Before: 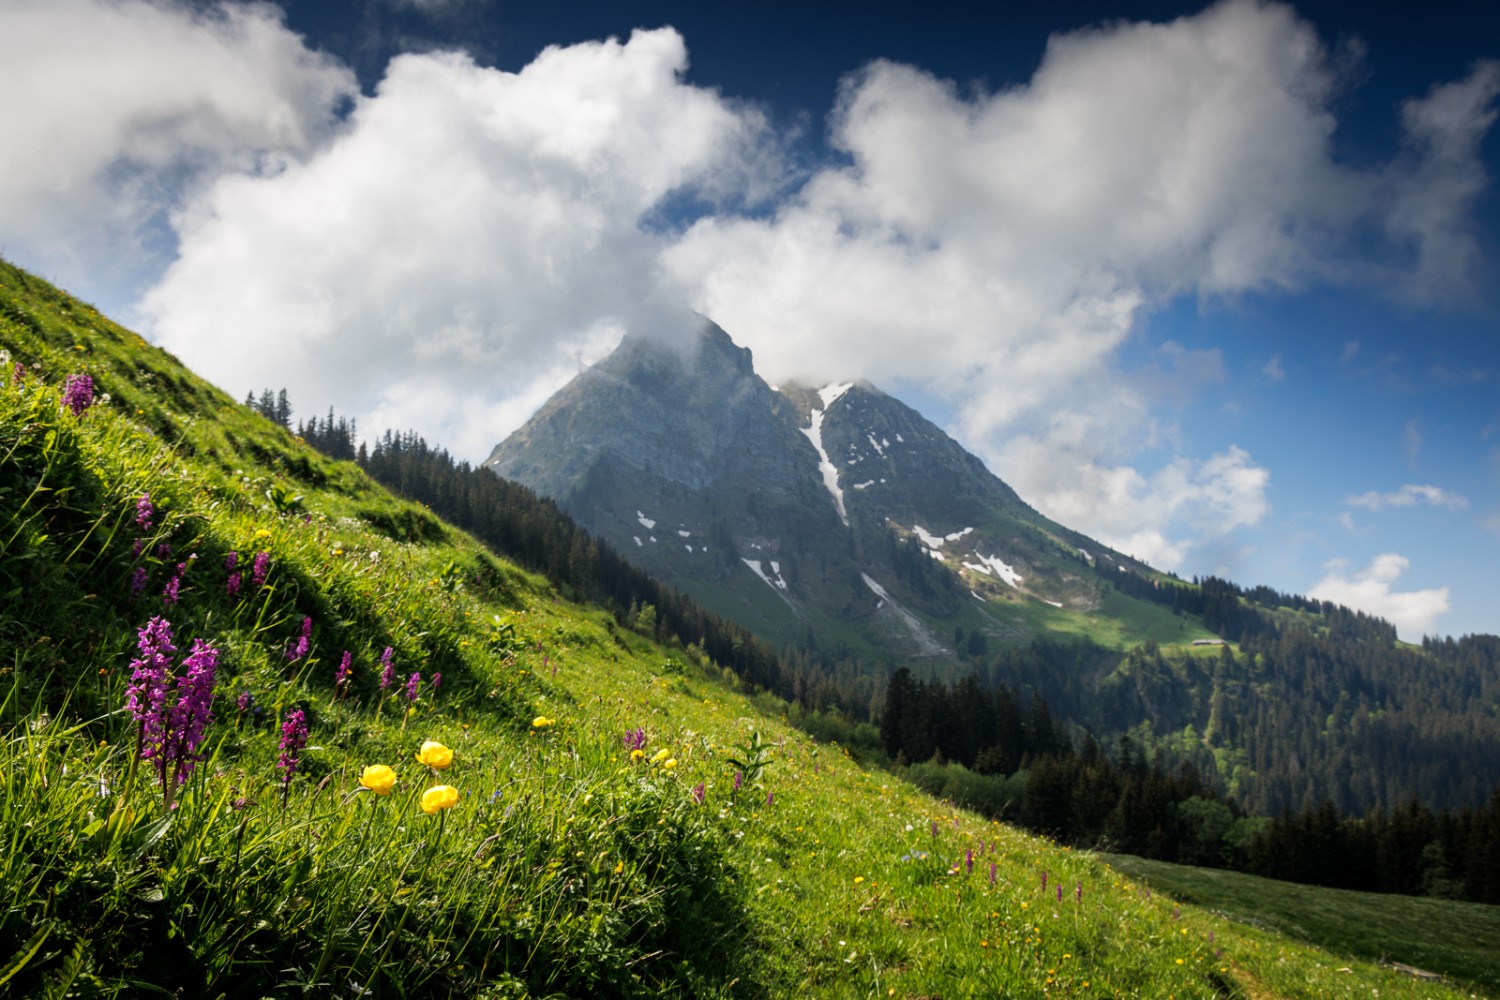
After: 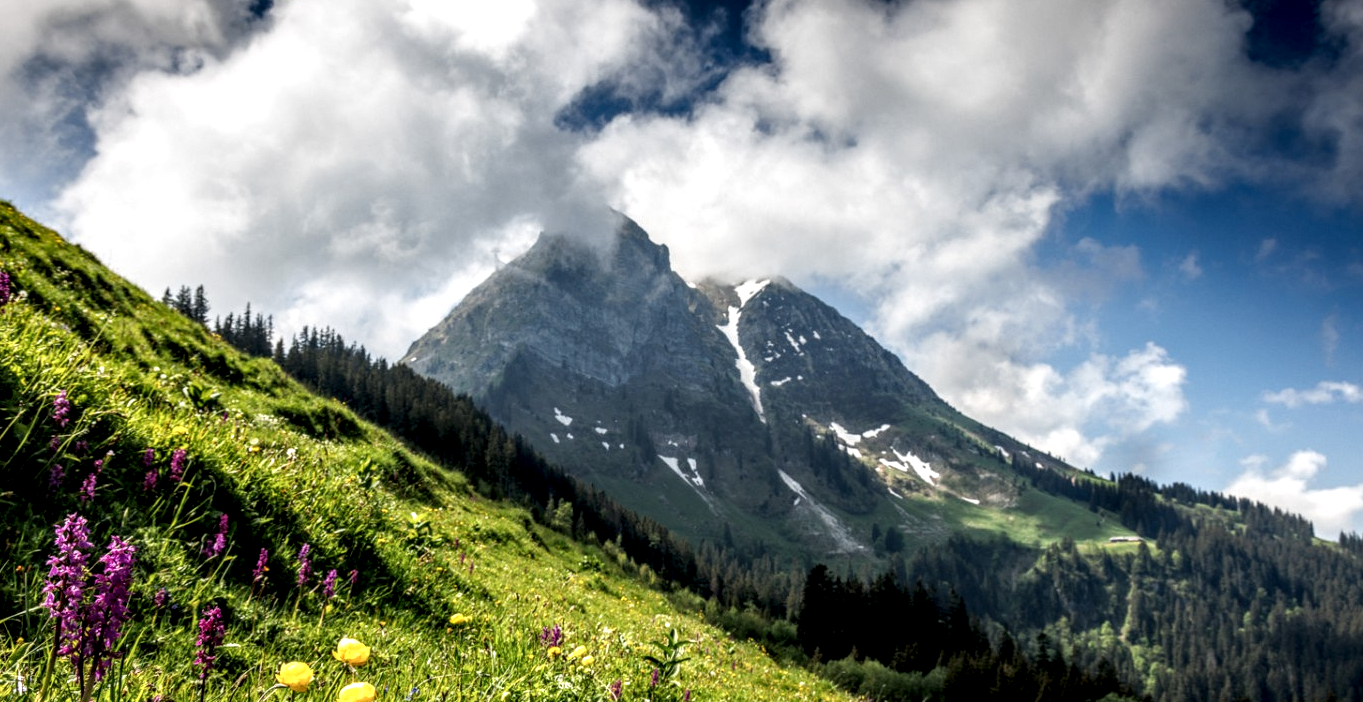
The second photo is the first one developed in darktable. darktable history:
local contrast: highlights 19%, detail 186%
crop: left 5.596%, top 10.314%, right 3.534%, bottom 19.395%
